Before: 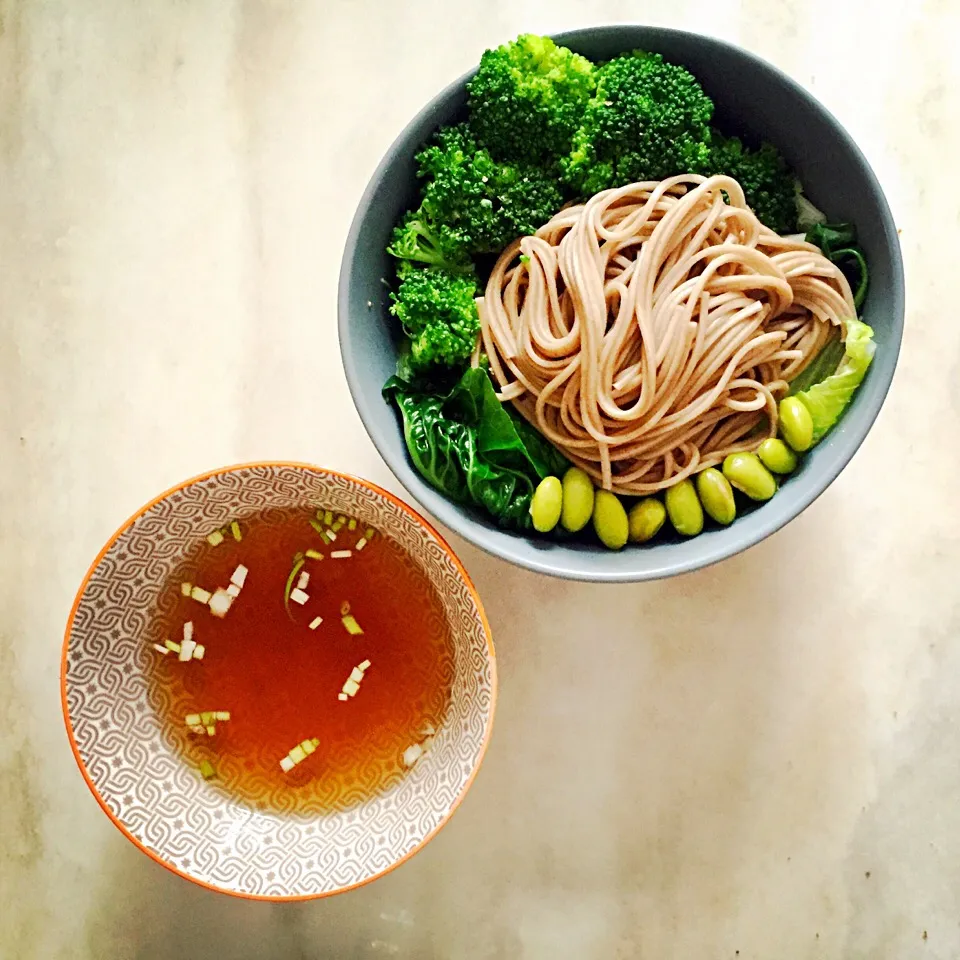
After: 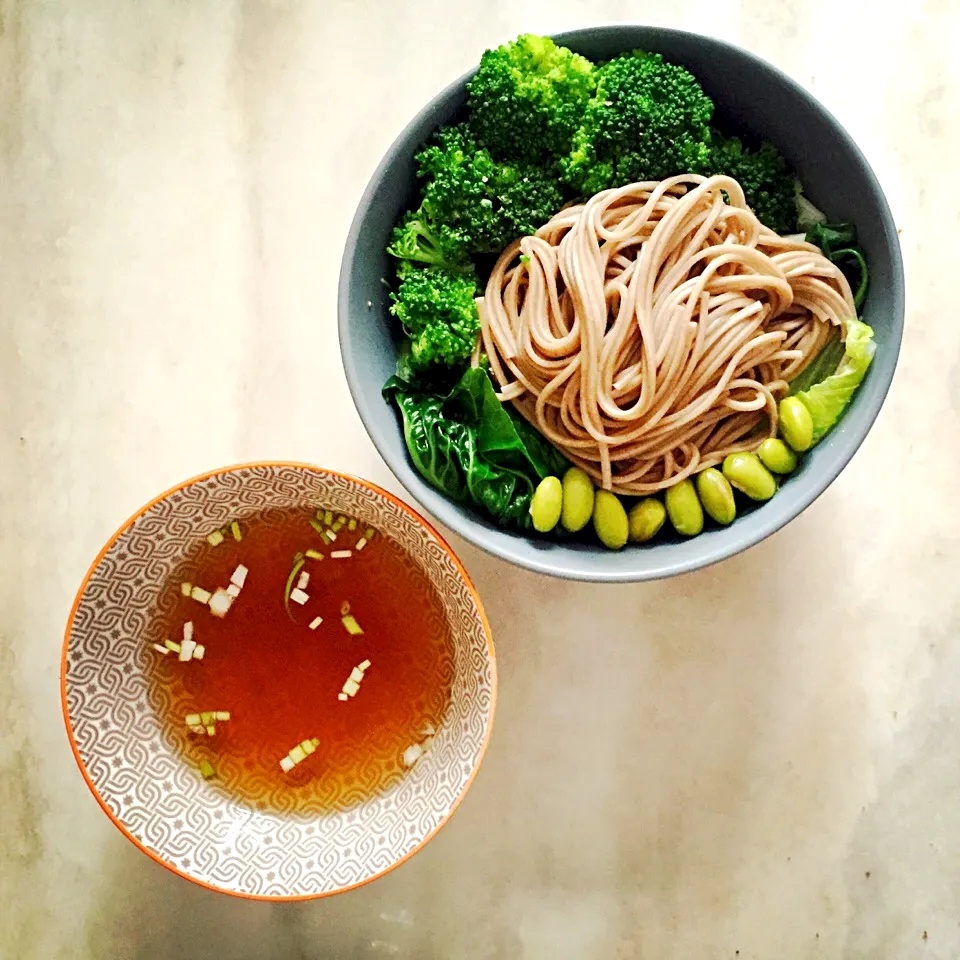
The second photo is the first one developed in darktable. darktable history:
local contrast: highlights 105%, shadows 100%, detail 120%, midtone range 0.2
